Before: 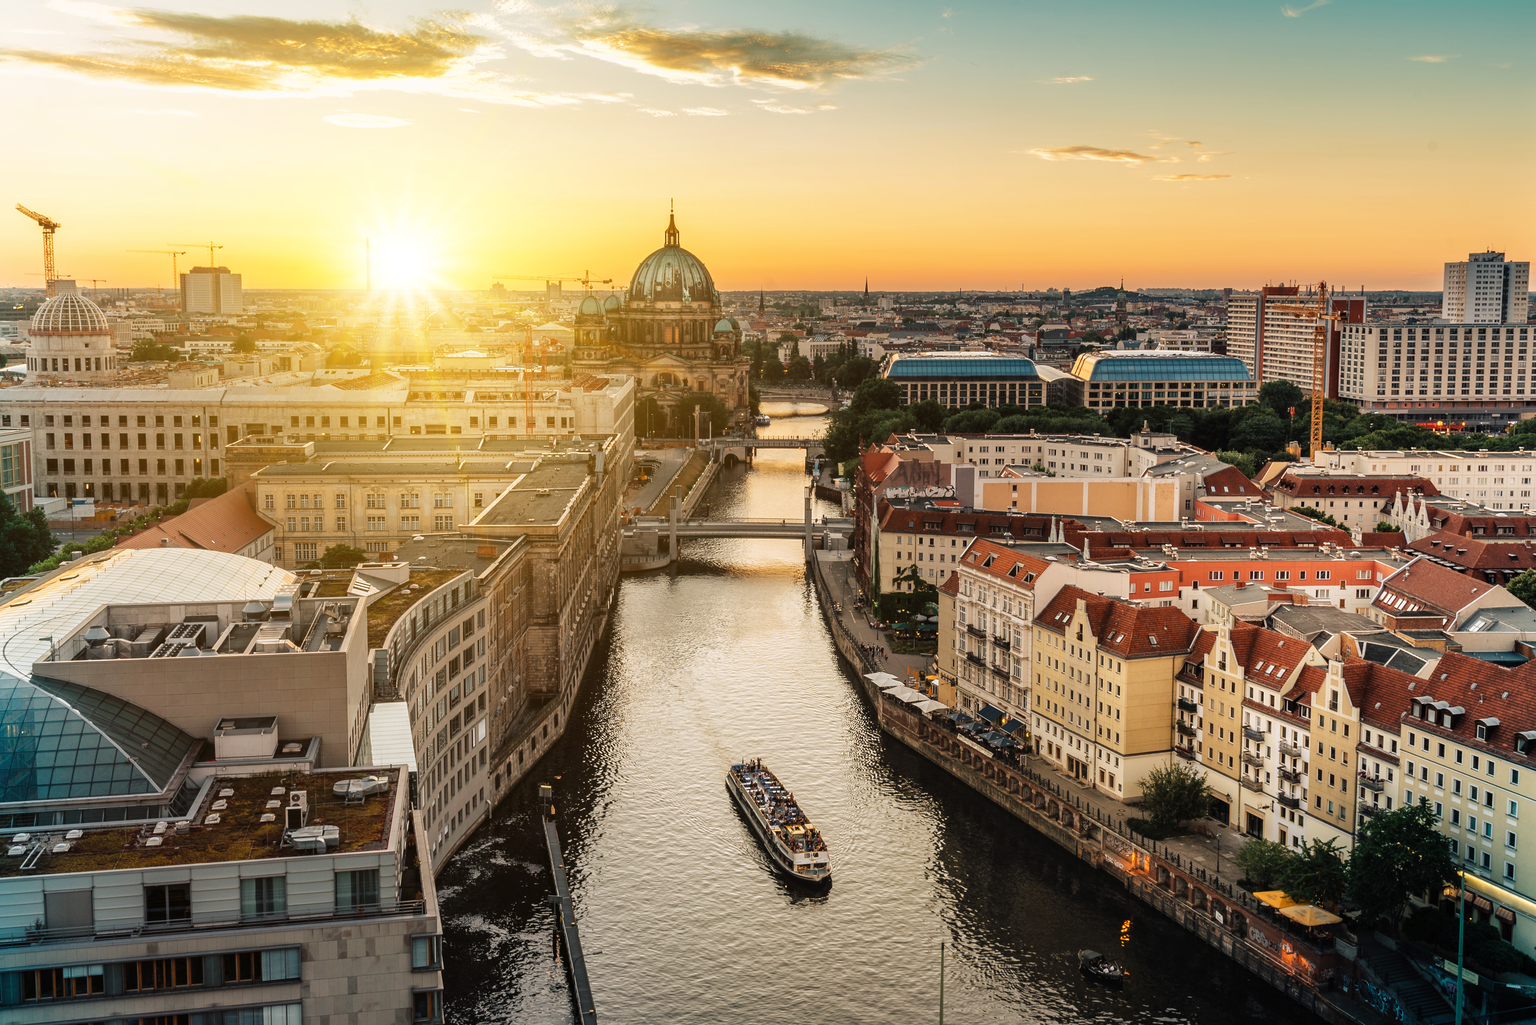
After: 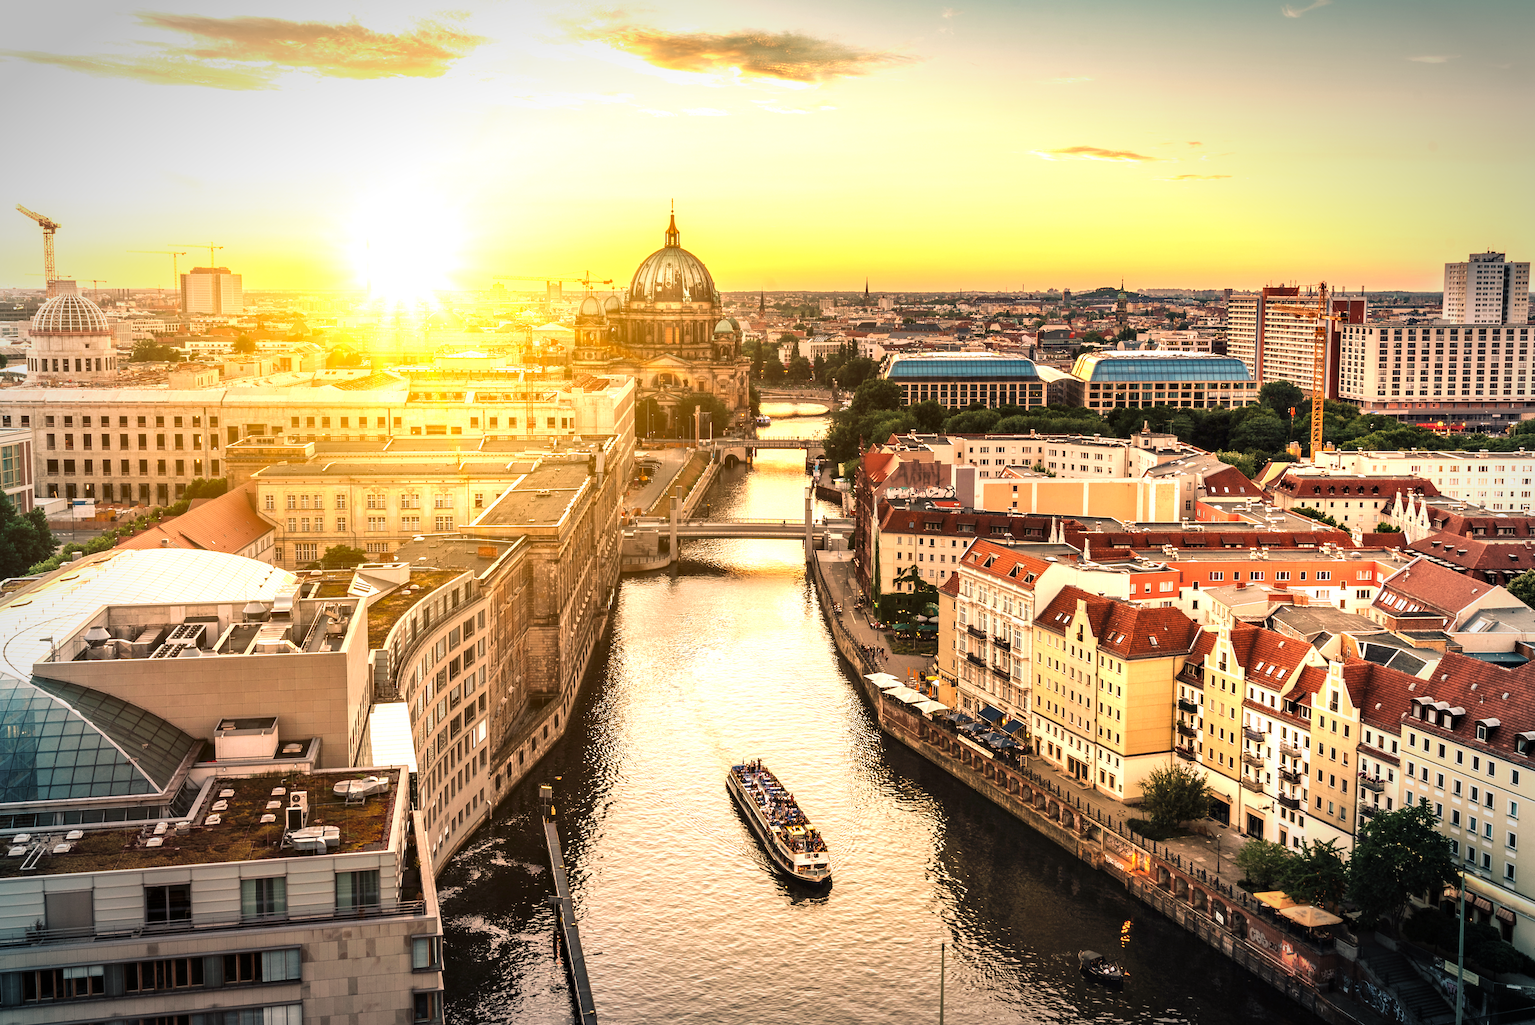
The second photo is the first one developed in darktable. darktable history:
contrast equalizer: y [[0.524 ×6], [0.512 ×6], [0.379 ×6], [0 ×6], [0 ×6]]
exposure: black level correction 0, exposure 0.898 EV, compensate highlight preservation false
velvia: on, module defaults
color correction: highlights a* 12, highlights b* 11.9
vignetting: automatic ratio true
